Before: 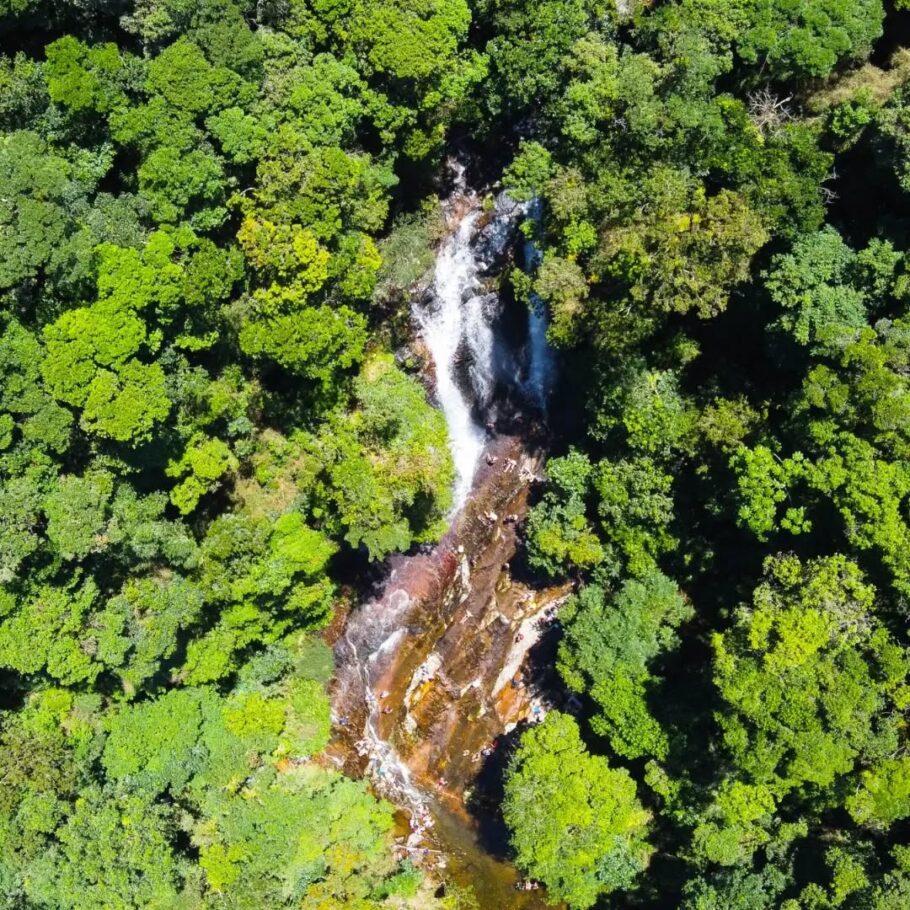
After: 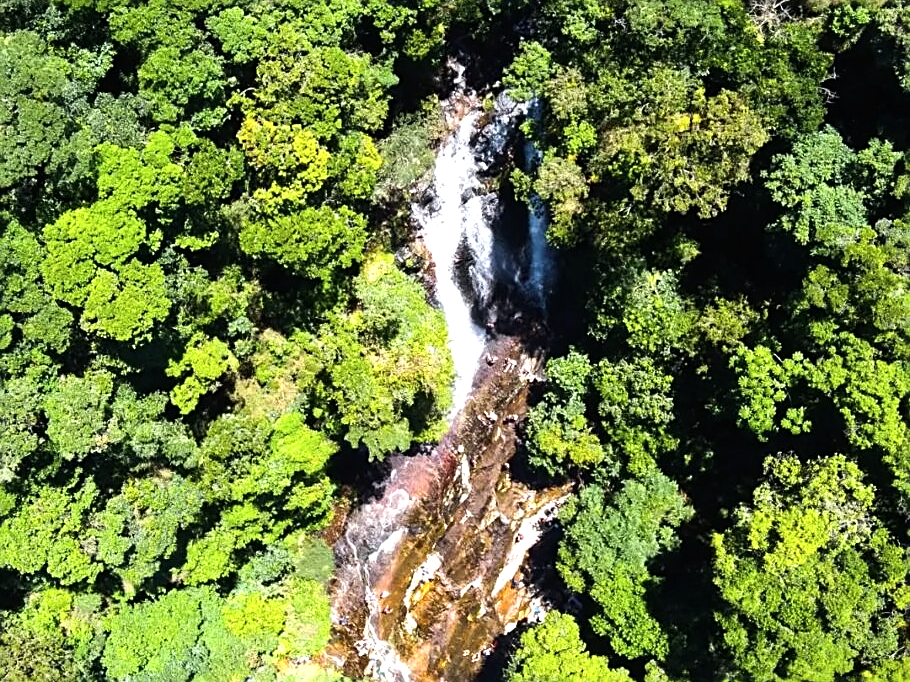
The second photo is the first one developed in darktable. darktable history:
crop: top 11.038%, bottom 13.962%
contrast brightness saturation: saturation -0.05
sharpen: on, module defaults
tone equalizer: -8 EV -0.75 EV, -7 EV -0.7 EV, -6 EV -0.6 EV, -5 EV -0.4 EV, -3 EV 0.4 EV, -2 EV 0.6 EV, -1 EV 0.7 EV, +0 EV 0.75 EV, edges refinement/feathering 500, mask exposure compensation -1.57 EV, preserve details no
